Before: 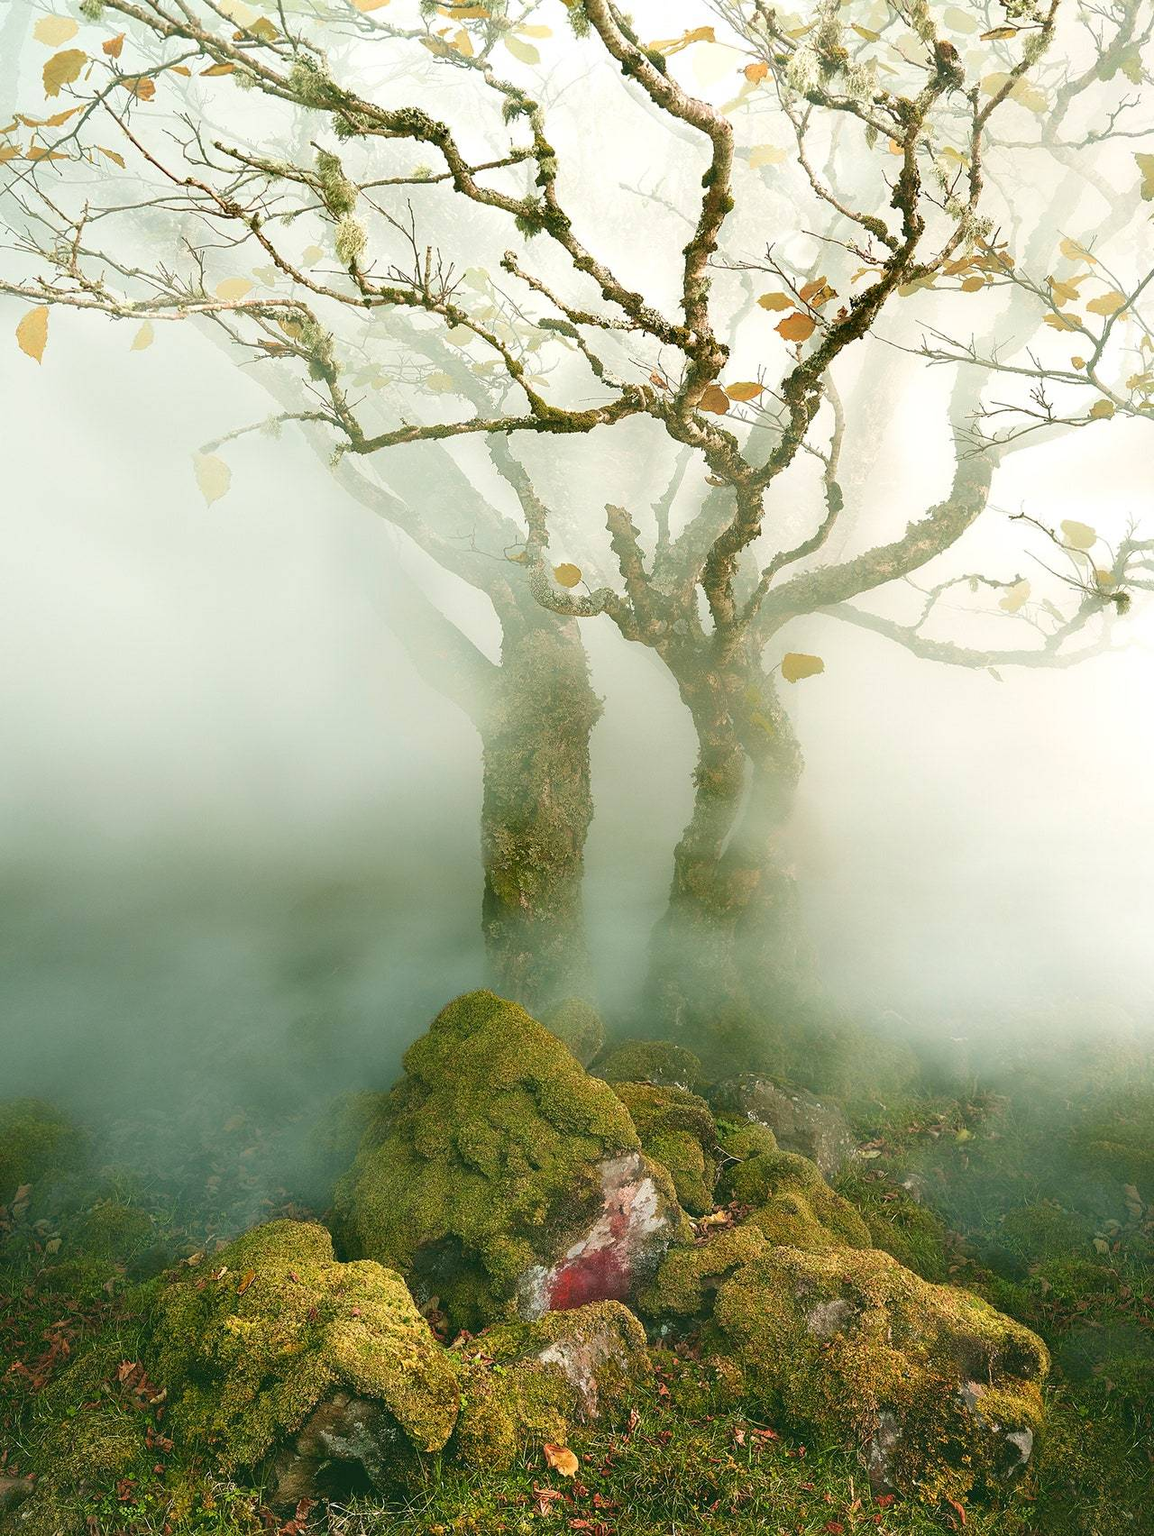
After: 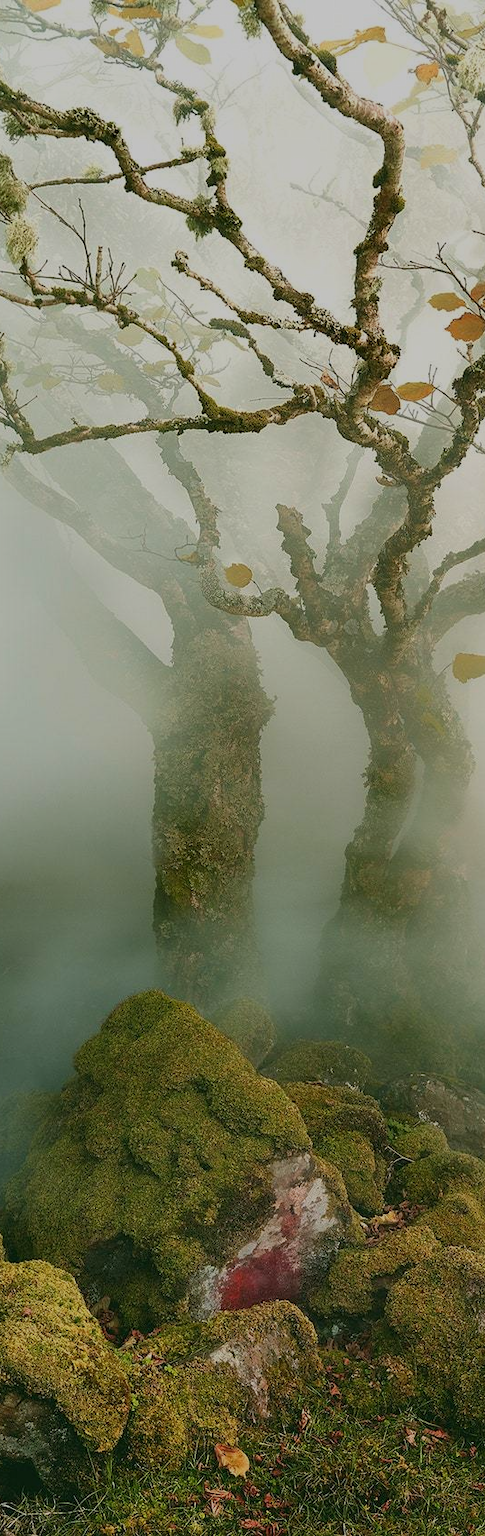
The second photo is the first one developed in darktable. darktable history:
crop: left 28.583%, right 29.231%
base curve: curves: ch0 [(0, 0) (0.472, 0.508) (1, 1)]
color balance: on, module defaults
exposure: exposure -1 EV, compensate highlight preservation false
